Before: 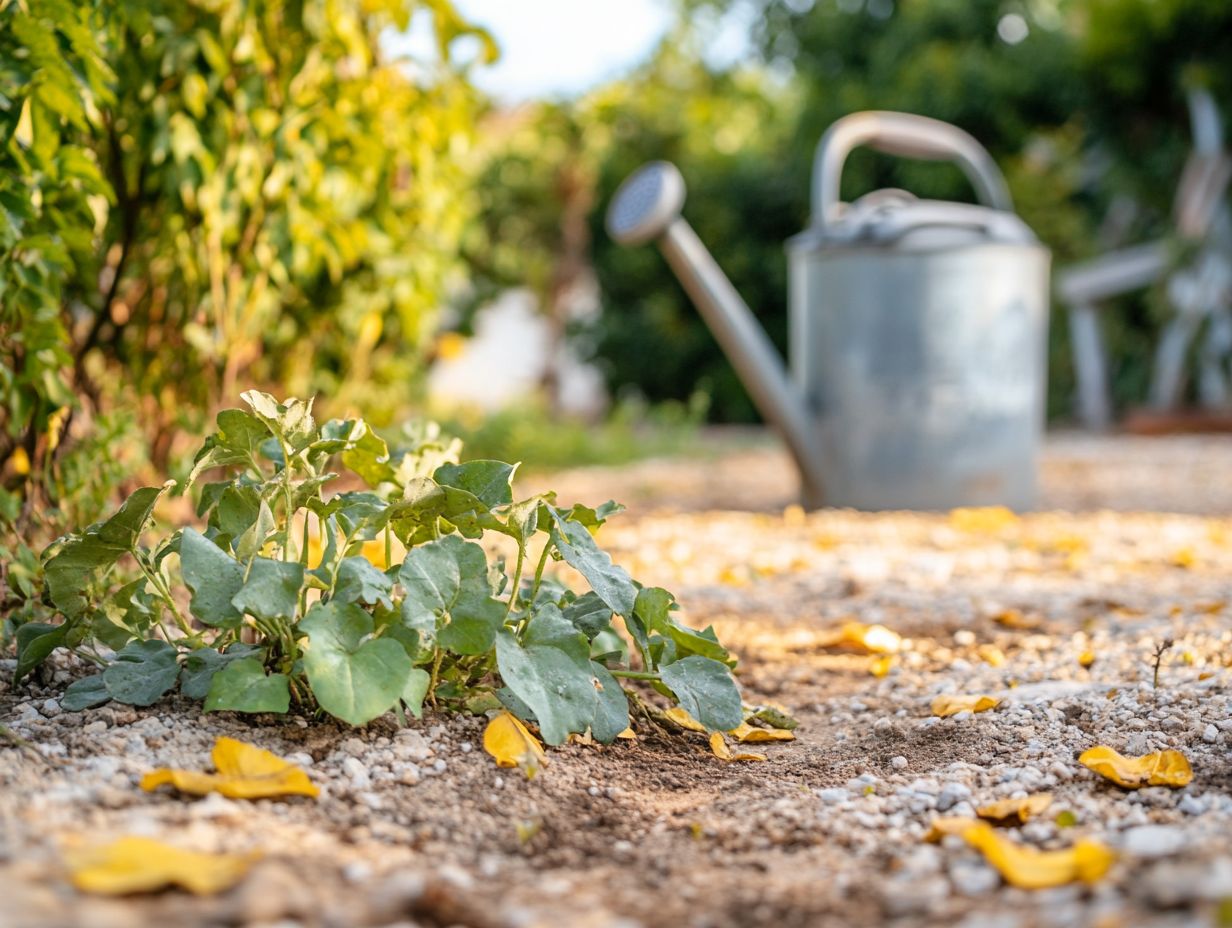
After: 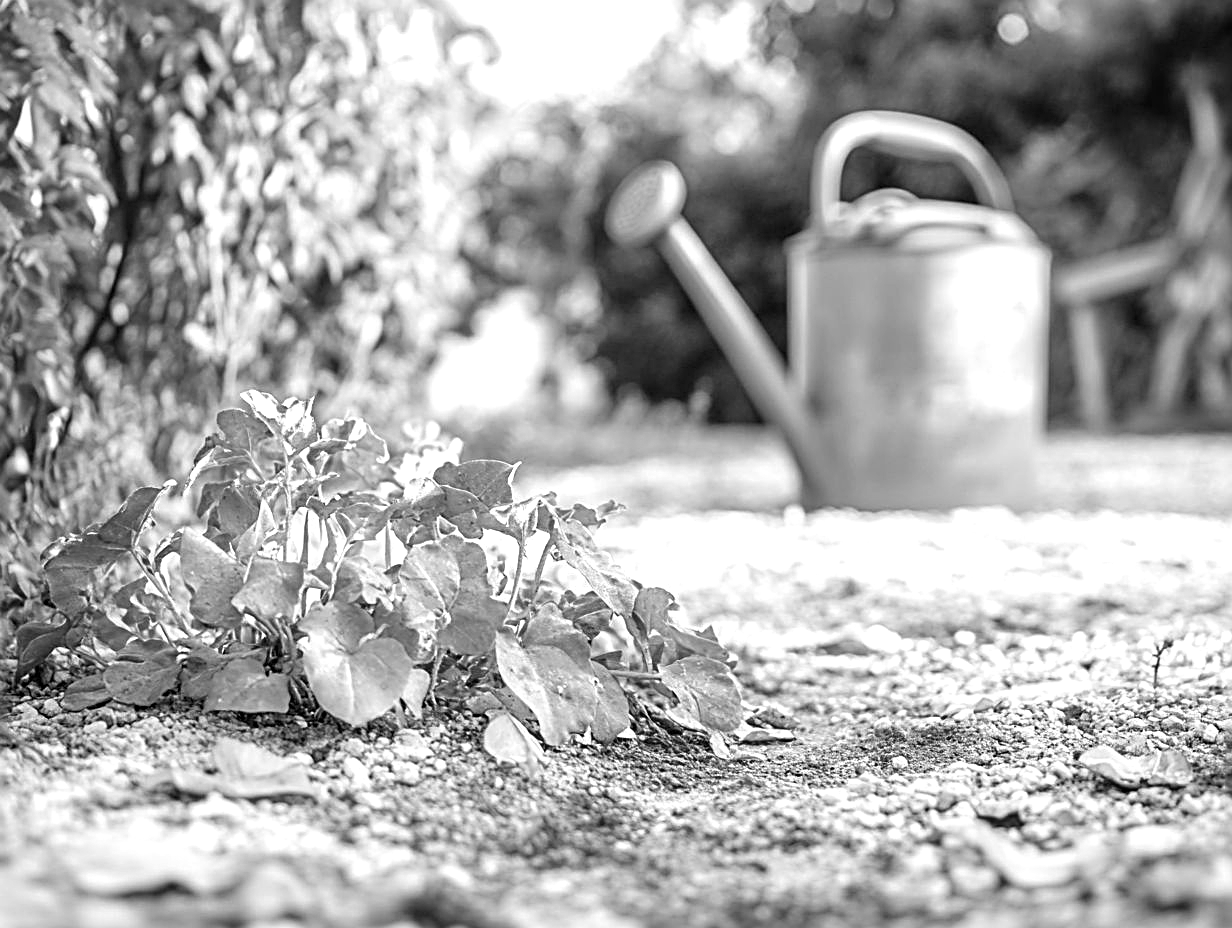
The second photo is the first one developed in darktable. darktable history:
exposure: exposure 0.6 EV, compensate highlight preservation false
sharpen: radius 2.676, amount 0.669
monochrome: on, module defaults
color balance: mode lift, gamma, gain (sRGB), lift [1, 1, 1.022, 1.026]
